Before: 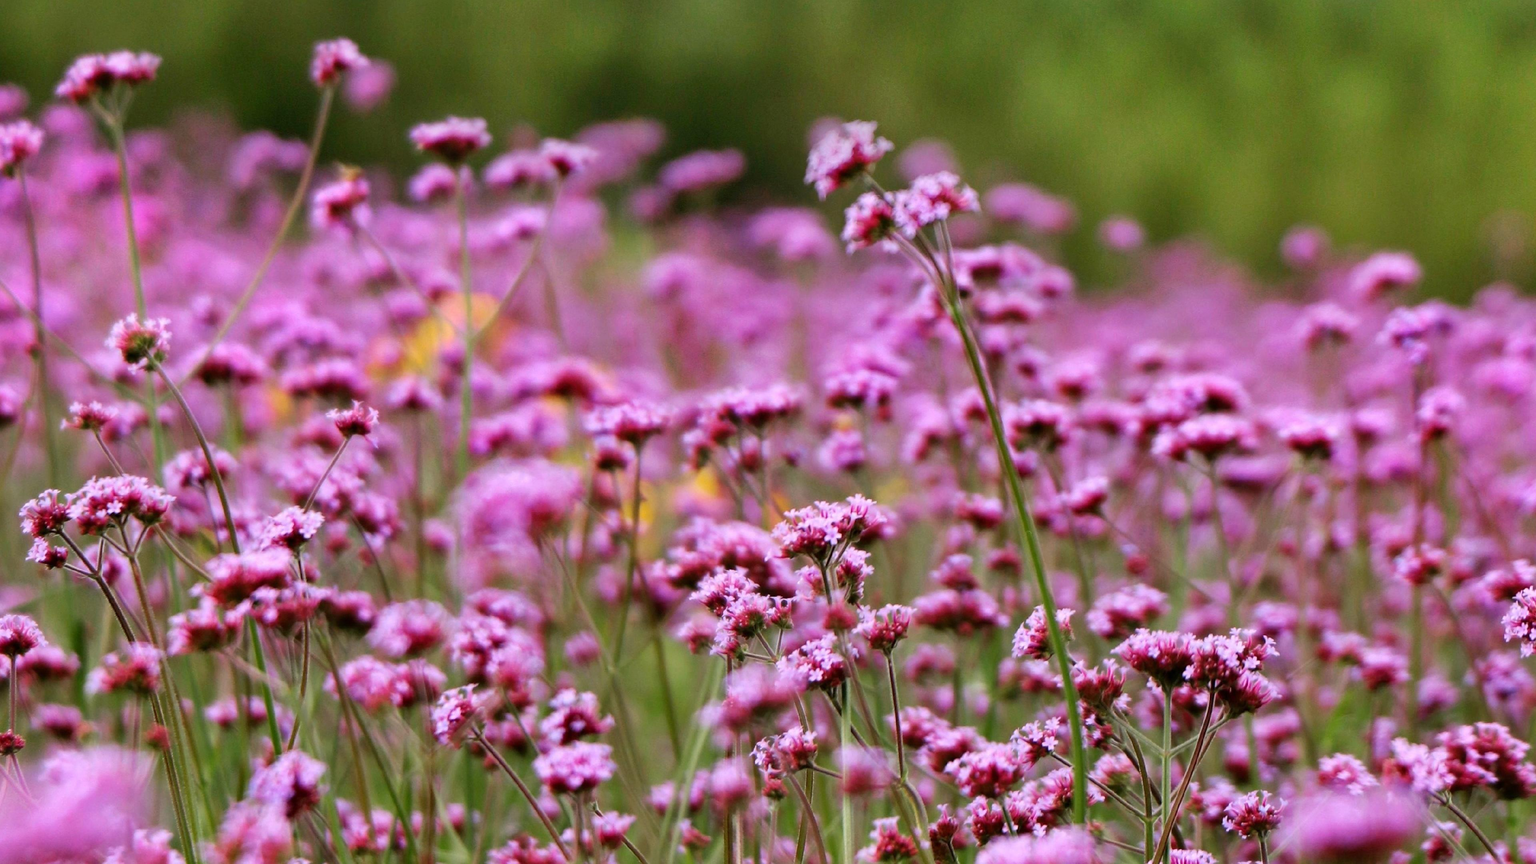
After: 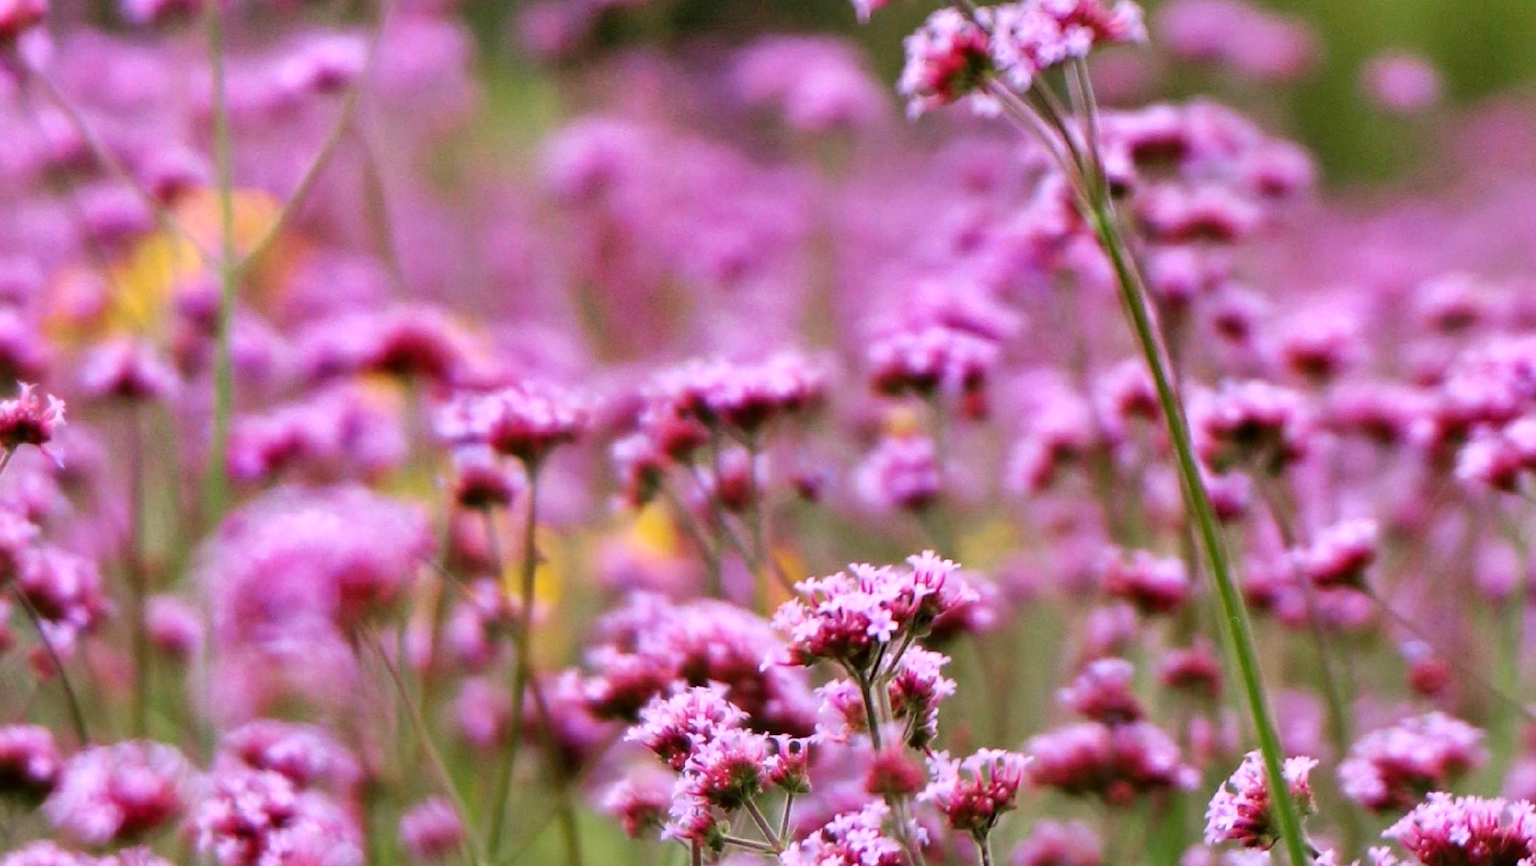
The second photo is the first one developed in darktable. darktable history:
crop and rotate: left 22.307%, top 21.835%, right 22.086%, bottom 22.35%
exposure: exposure 0.2 EV, compensate highlight preservation false
shadows and highlights: soften with gaussian
